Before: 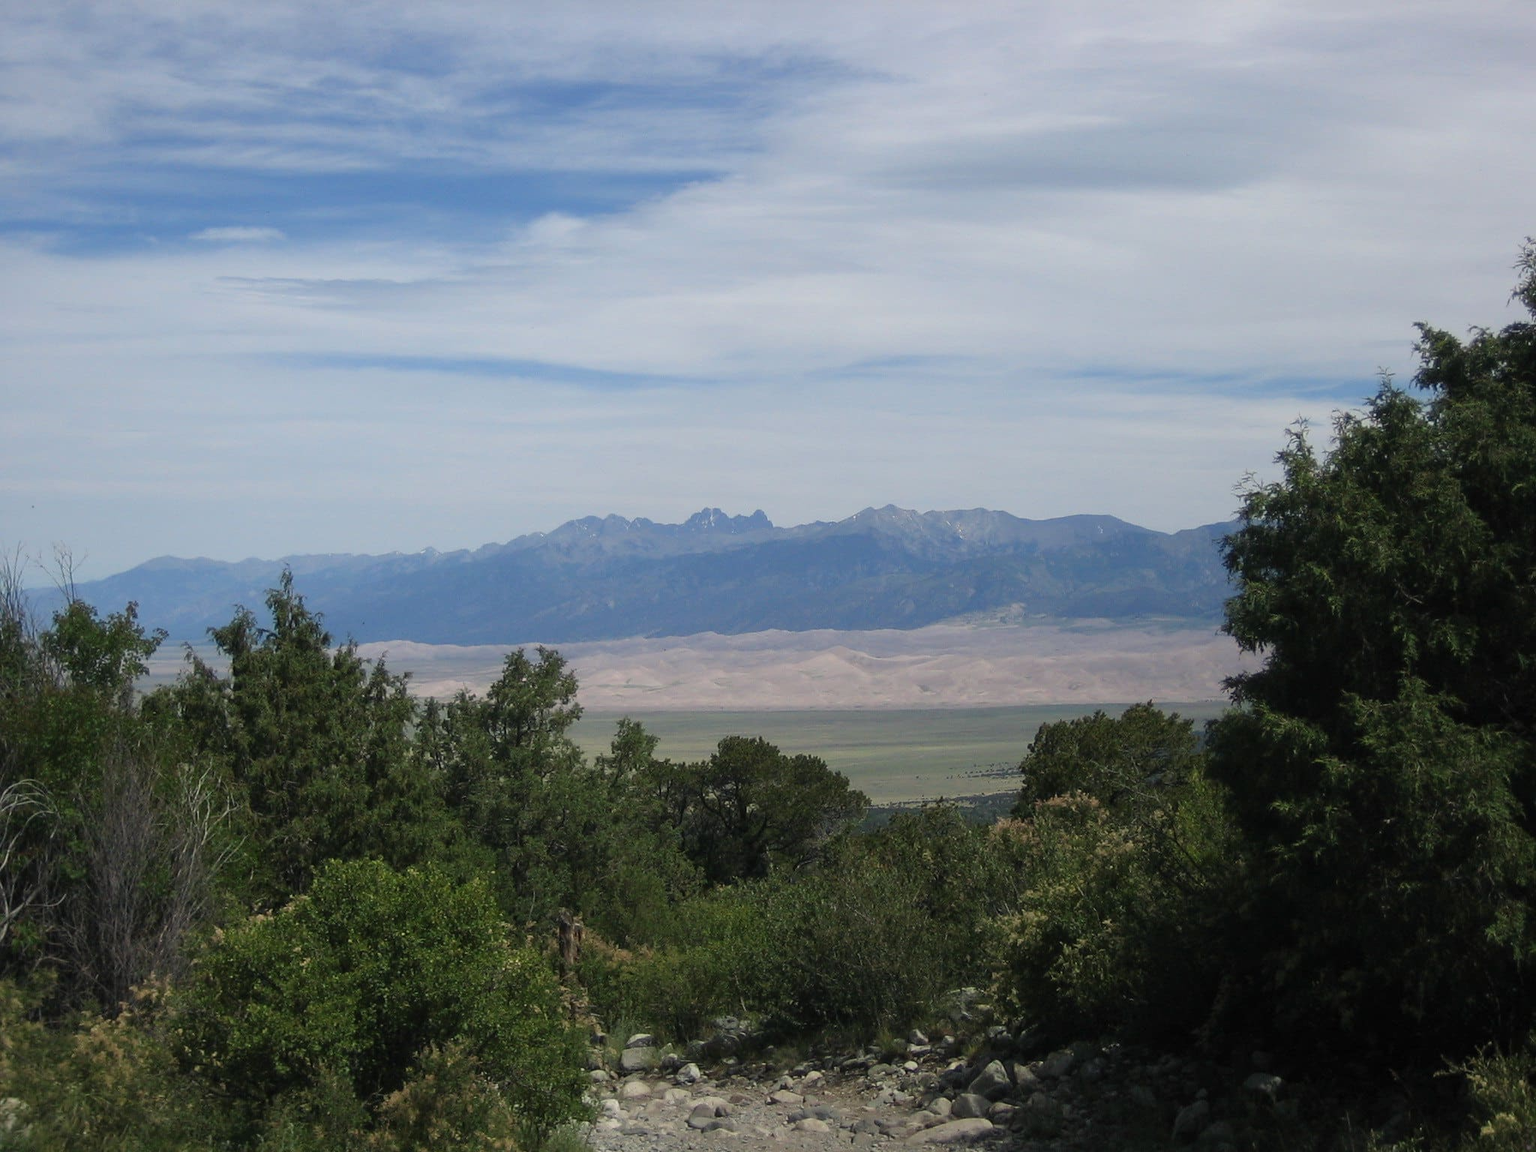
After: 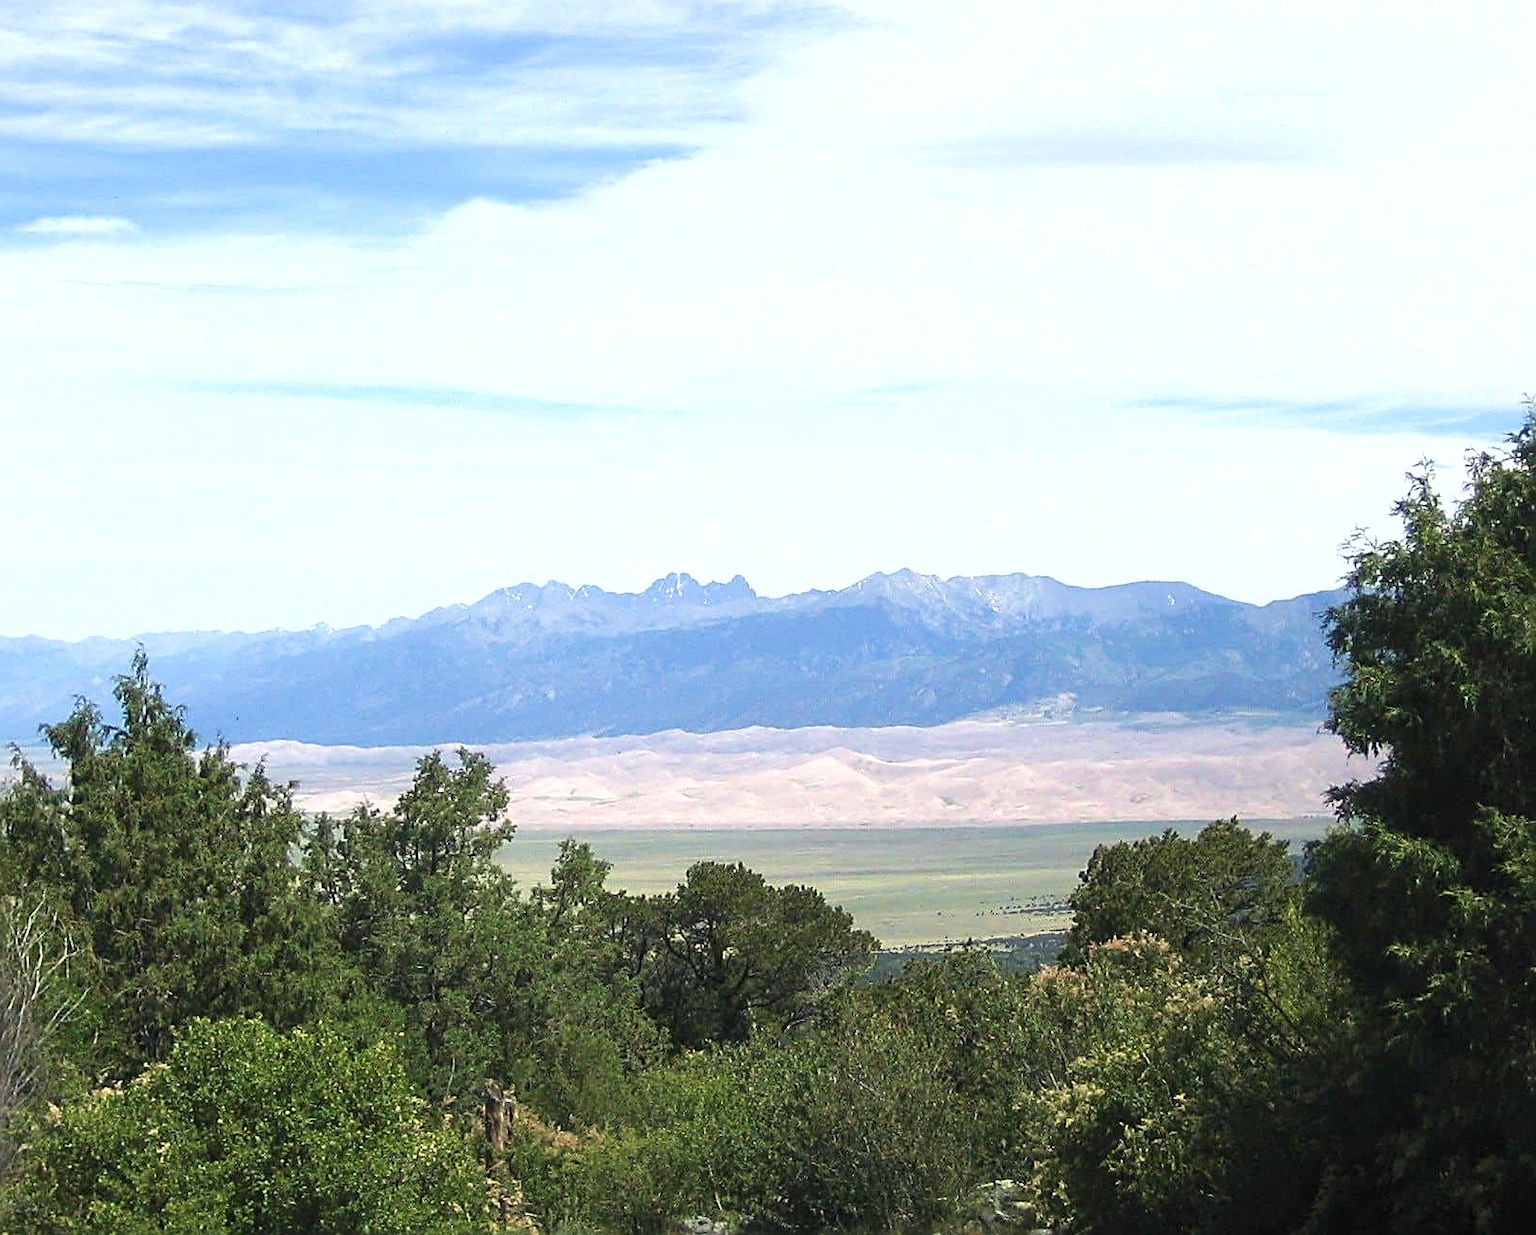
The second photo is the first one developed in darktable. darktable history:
contrast brightness saturation: saturation -0.054
velvia: on, module defaults
sharpen: radius 2.555, amount 0.648
crop: left 11.475%, top 4.944%, right 9.586%, bottom 10.413%
shadows and highlights: shadows -10.4, white point adjustment 1.44, highlights 10.61, highlights color adjustment 73.87%
exposure: exposure 1.211 EV, compensate exposure bias true, compensate highlight preservation false
